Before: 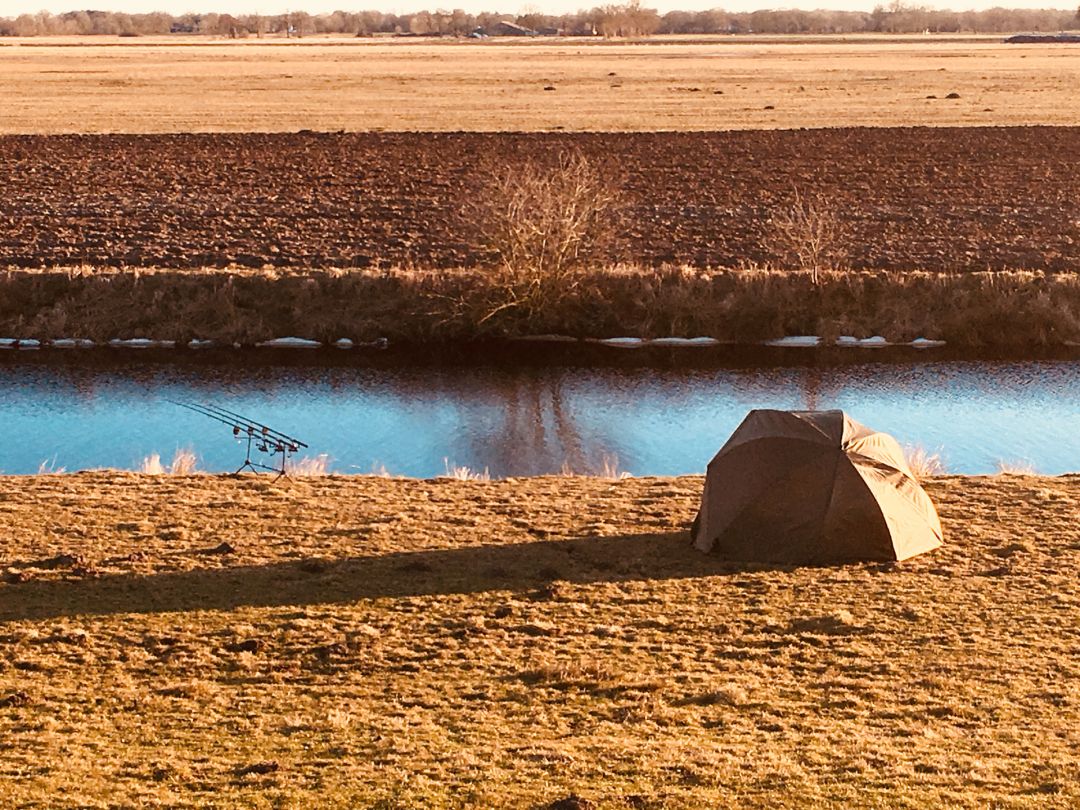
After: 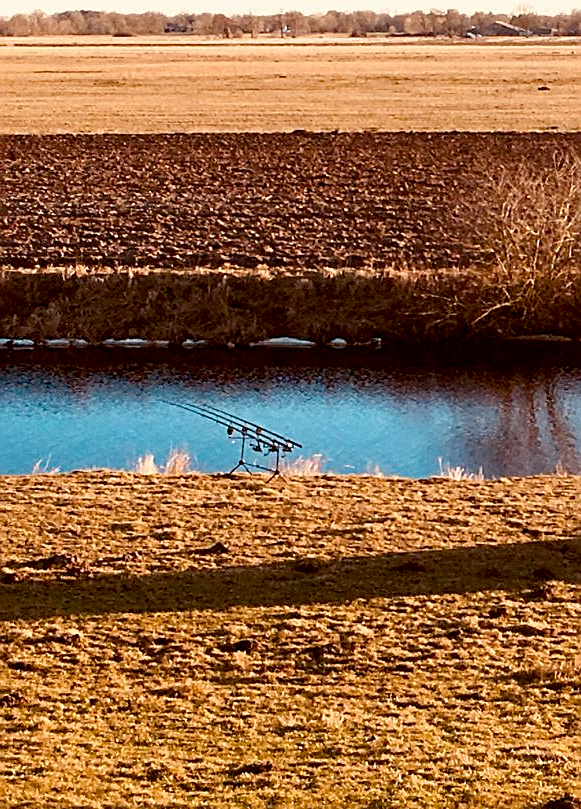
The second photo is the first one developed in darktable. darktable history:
sharpen: on, module defaults
exposure: black level correction 0.012, compensate highlight preservation false
haze removal: adaptive false
crop: left 0.587%, right 45.588%, bottom 0.086%
